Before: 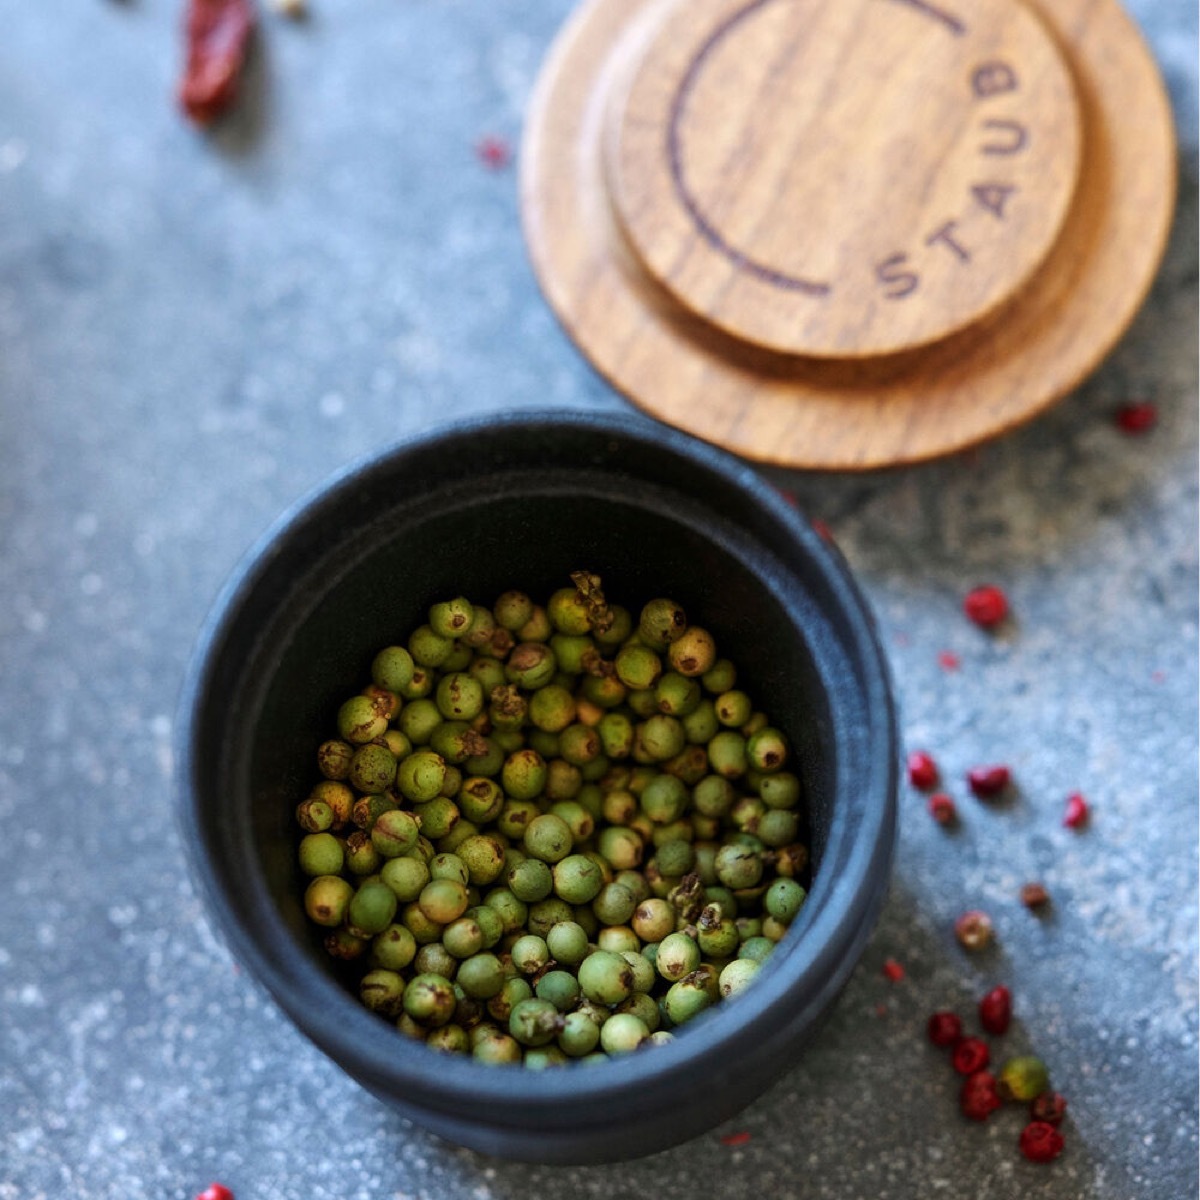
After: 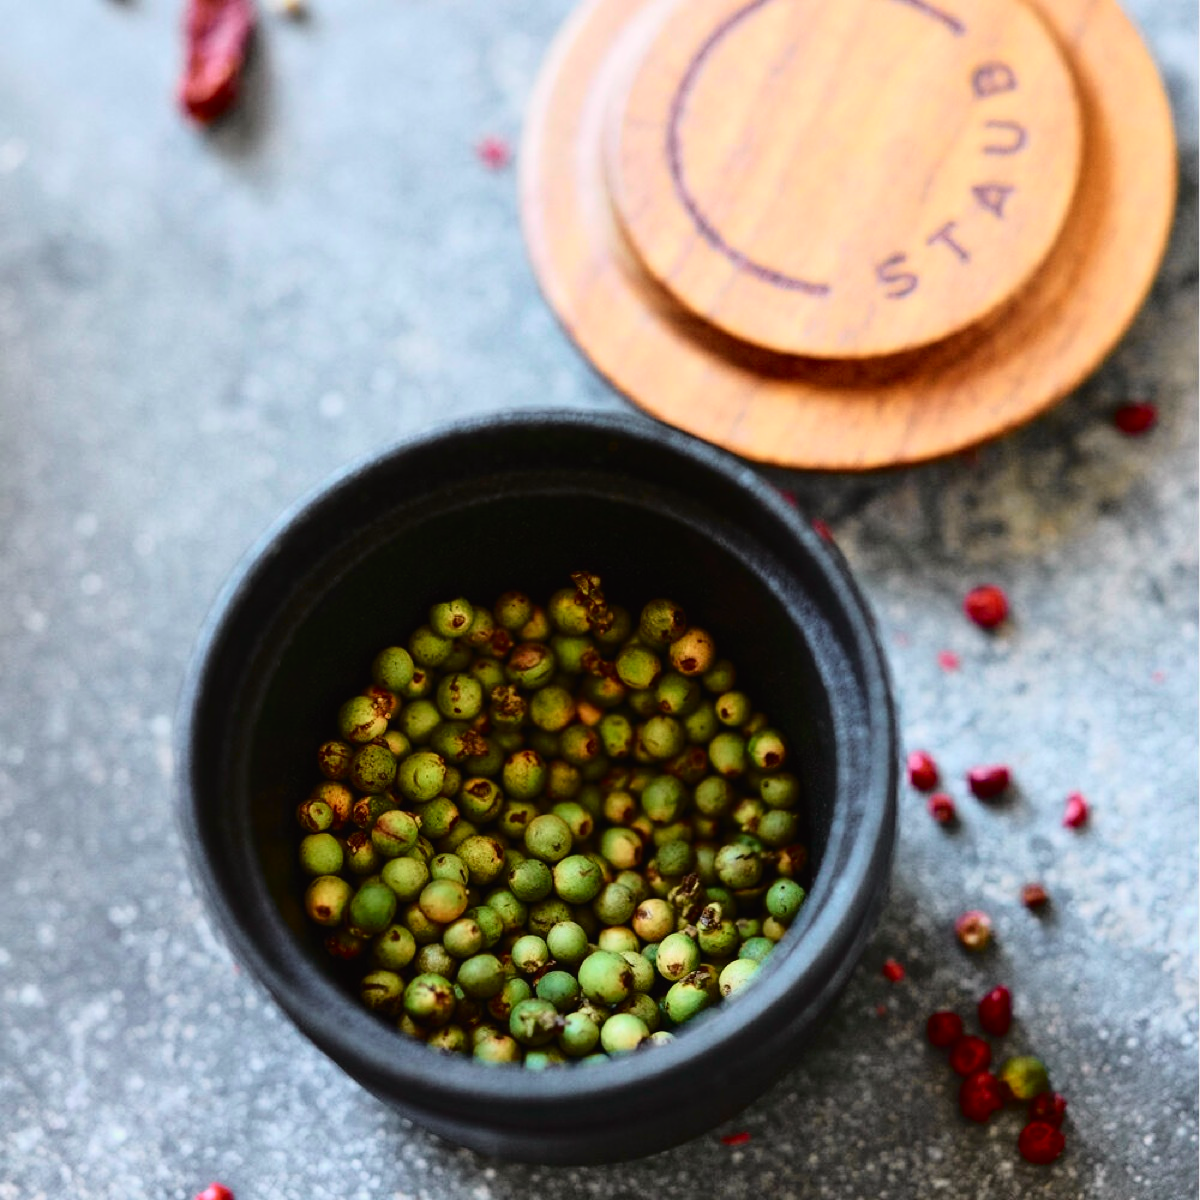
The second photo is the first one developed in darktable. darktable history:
tone curve: curves: ch0 [(0, 0.014) (0.17, 0.099) (0.392, 0.438) (0.725, 0.828) (0.872, 0.918) (1, 0.981)]; ch1 [(0, 0) (0.402, 0.36) (0.489, 0.491) (0.5, 0.503) (0.515, 0.52) (0.545, 0.572) (0.615, 0.662) (0.701, 0.725) (1, 1)]; ch2 [(0, 0) (0.42, 0.458) (0.485, 0.499) (0.503, 0.503) (0.531, 0.542) (0.561, 0.594) (0.644, 0.694) (0.717, 0.753) (1, 0.991)], color space Lab, independent channels, preserve colors none
